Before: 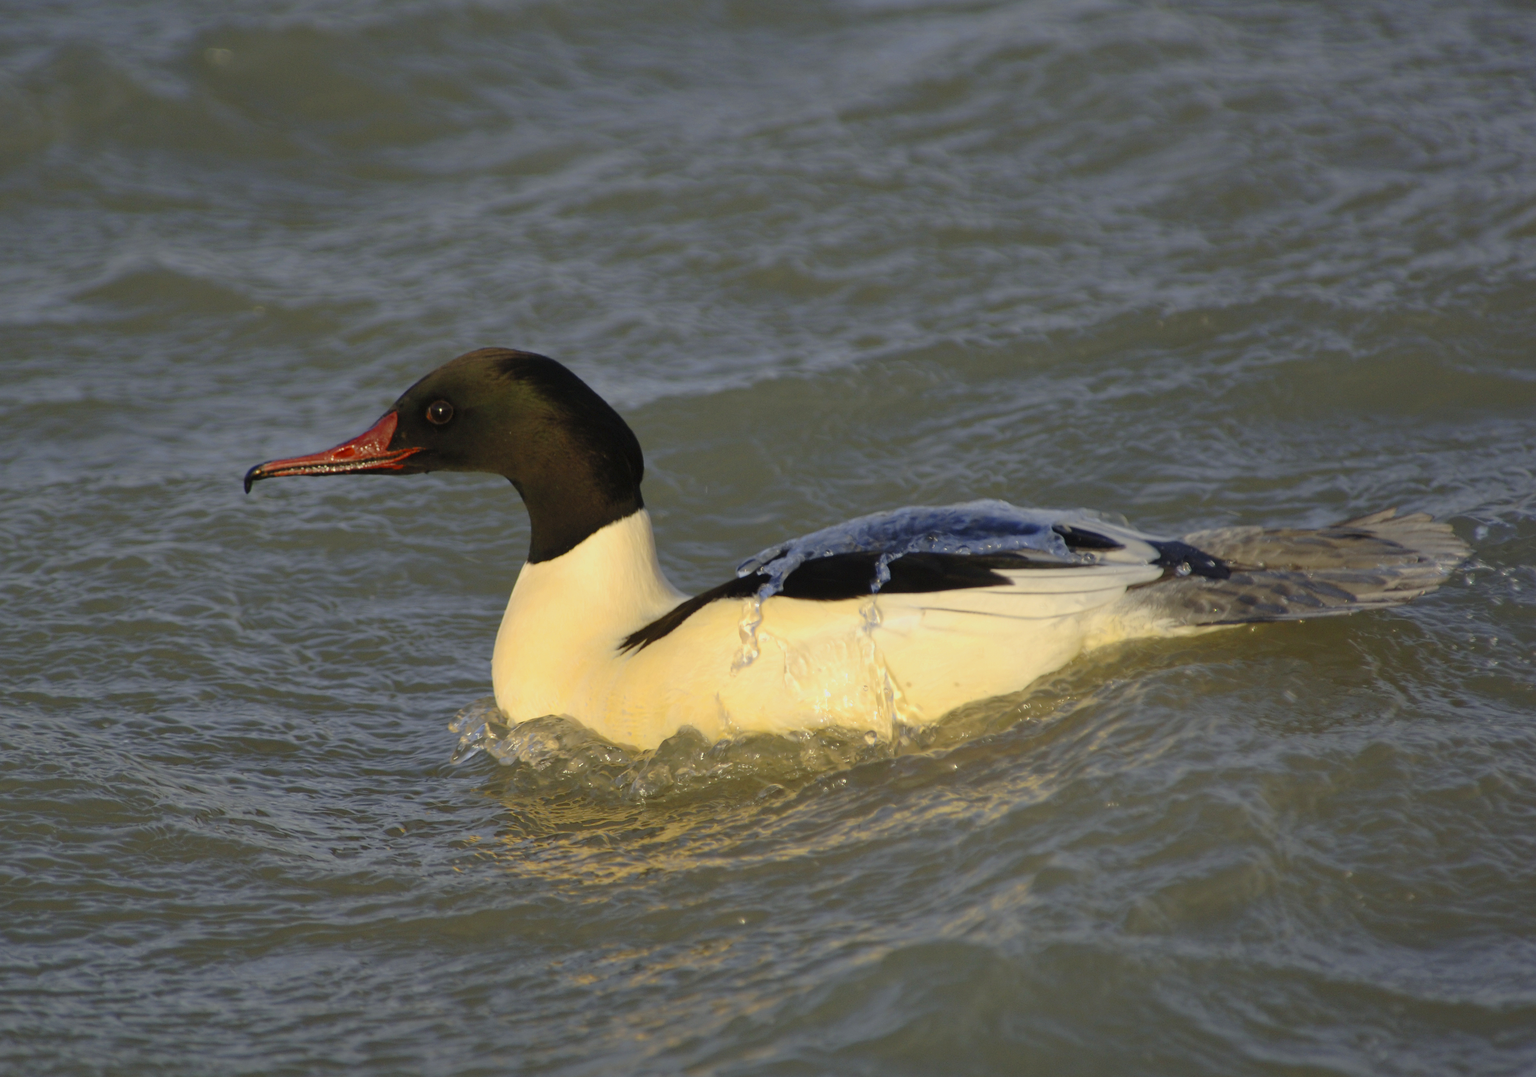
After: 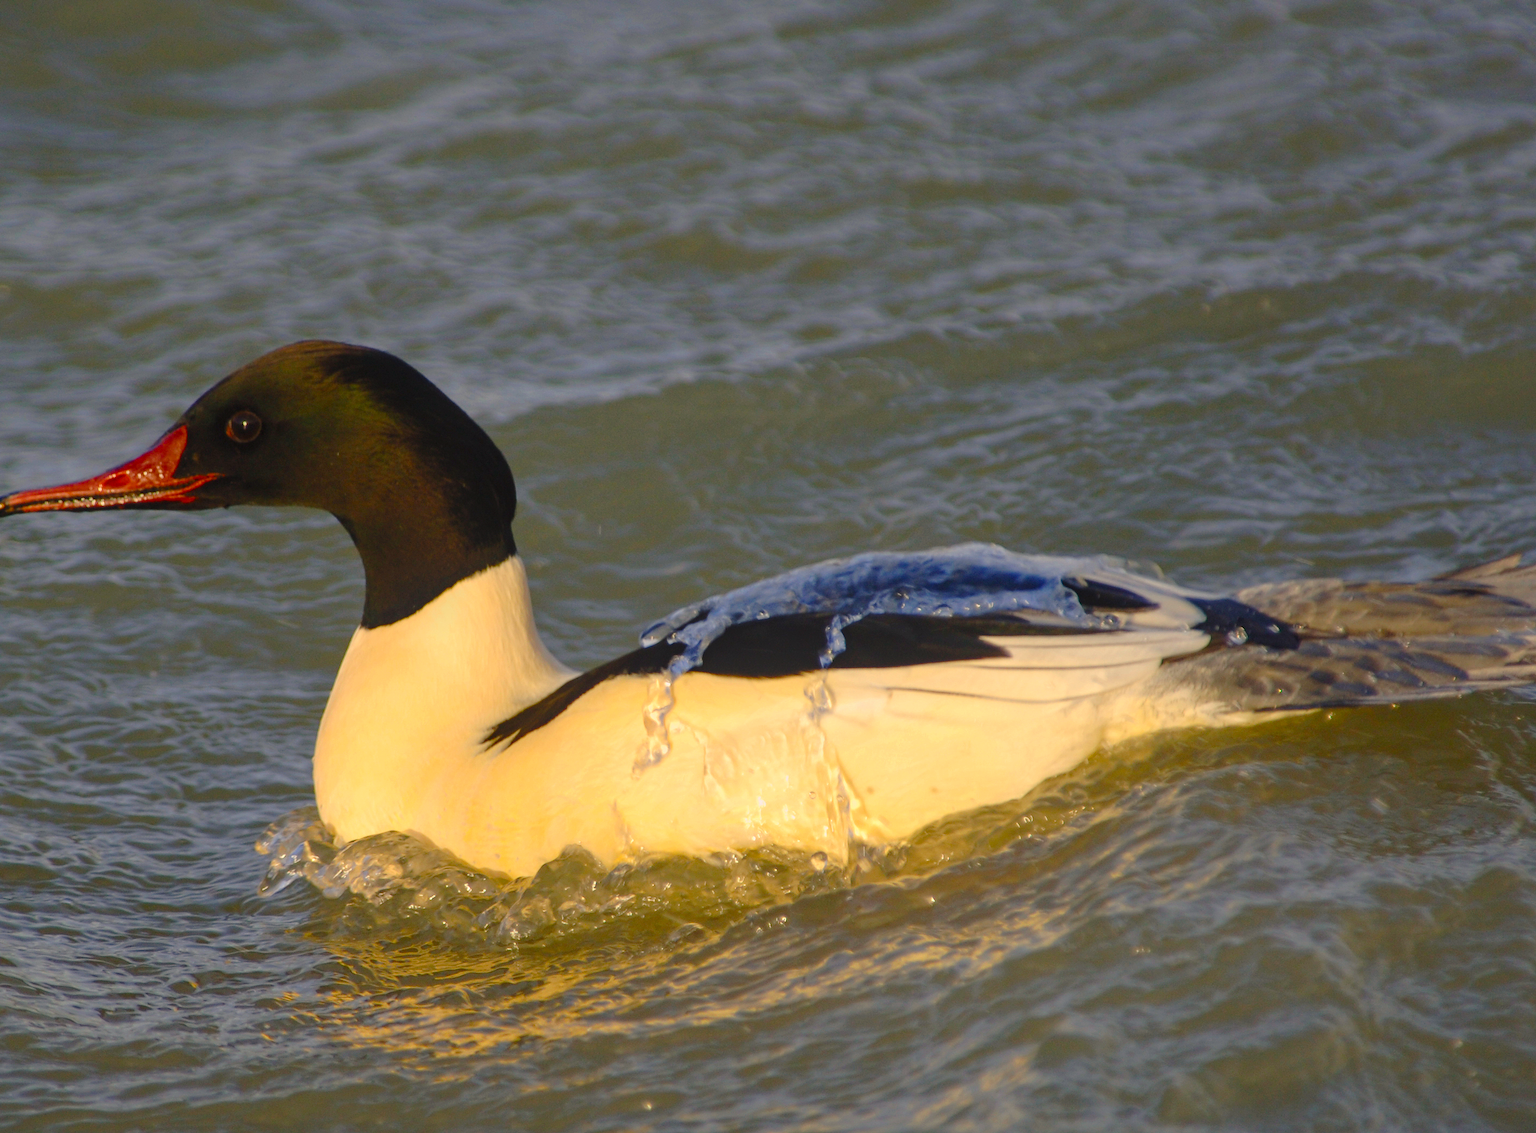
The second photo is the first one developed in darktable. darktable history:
color balance rgb: shadows lift › chroma 2%, shadows lift › hue 247.2°, power › chroma 0.3%, power › hue 25.2°, highlights gain › chroma 3%, highlights gain › hue 60°, global offset › luminance 0.75%, perceptual saturation grading › global saturation 20%, perceptual saturation grading › highlights -20%, perceptual saturation grading › shadows 30%, global vibrance 20%
crop: left 16.768%, top 8.653%, right 8.362%, bottom 12.485%
local contrast: on, module defaults
